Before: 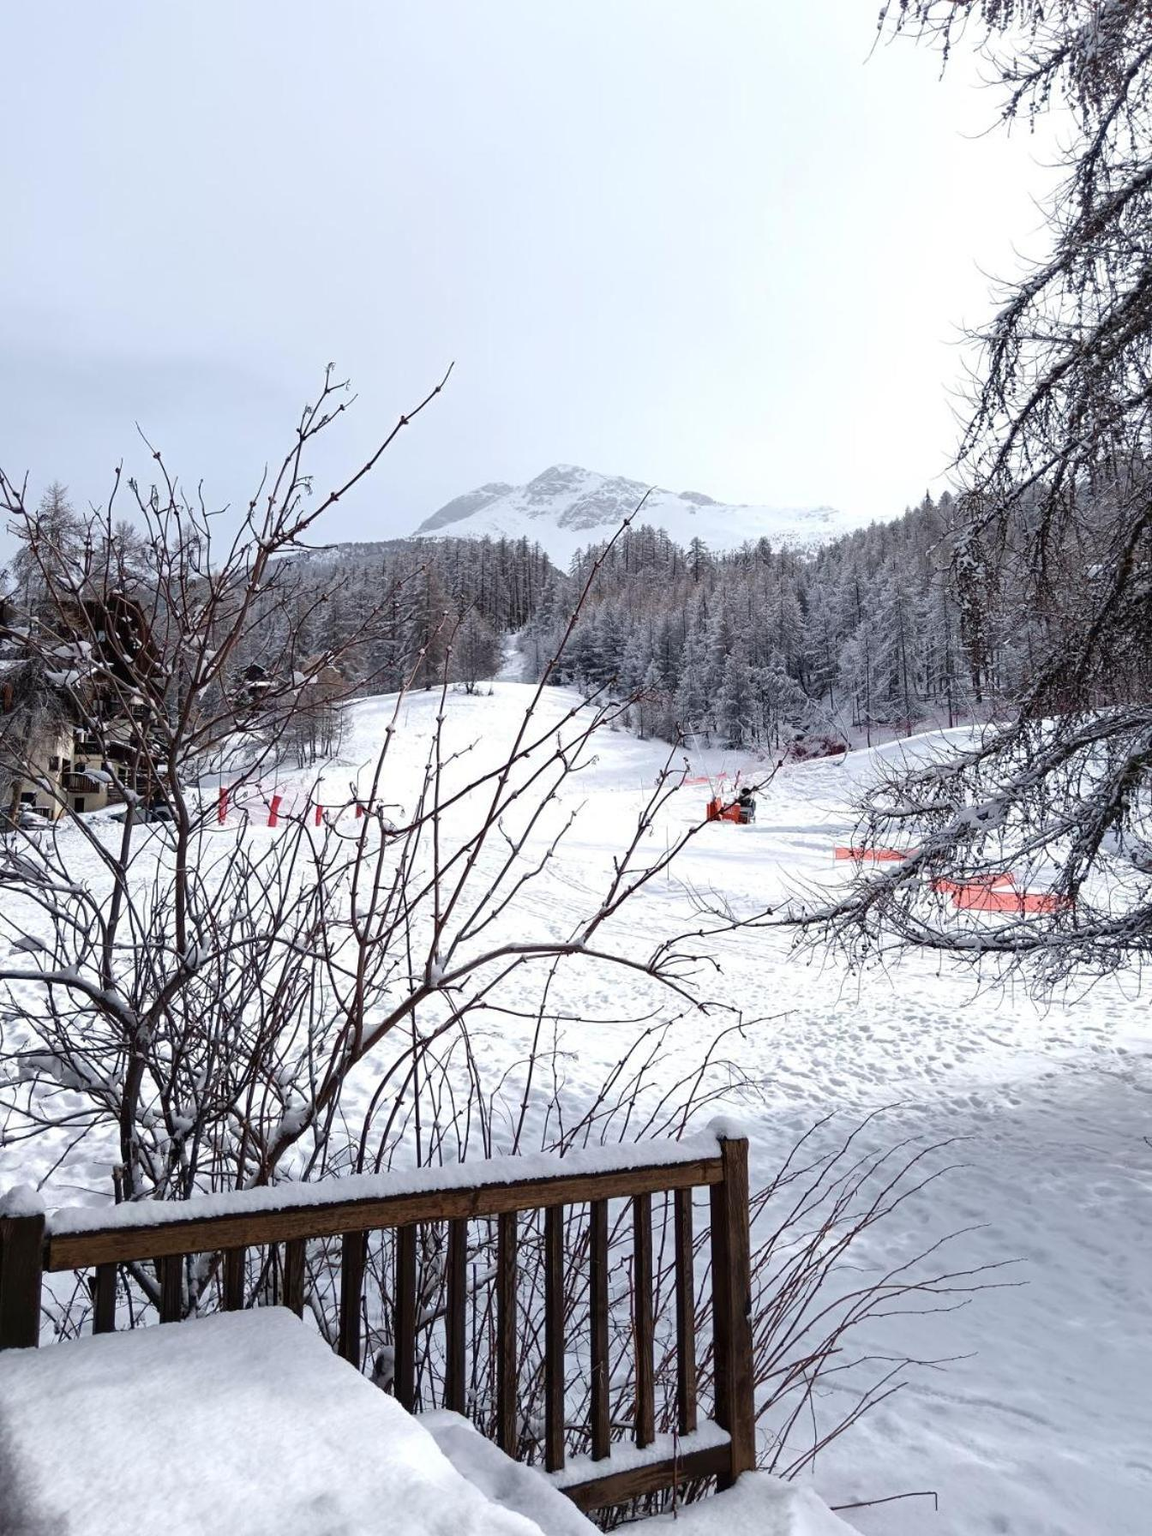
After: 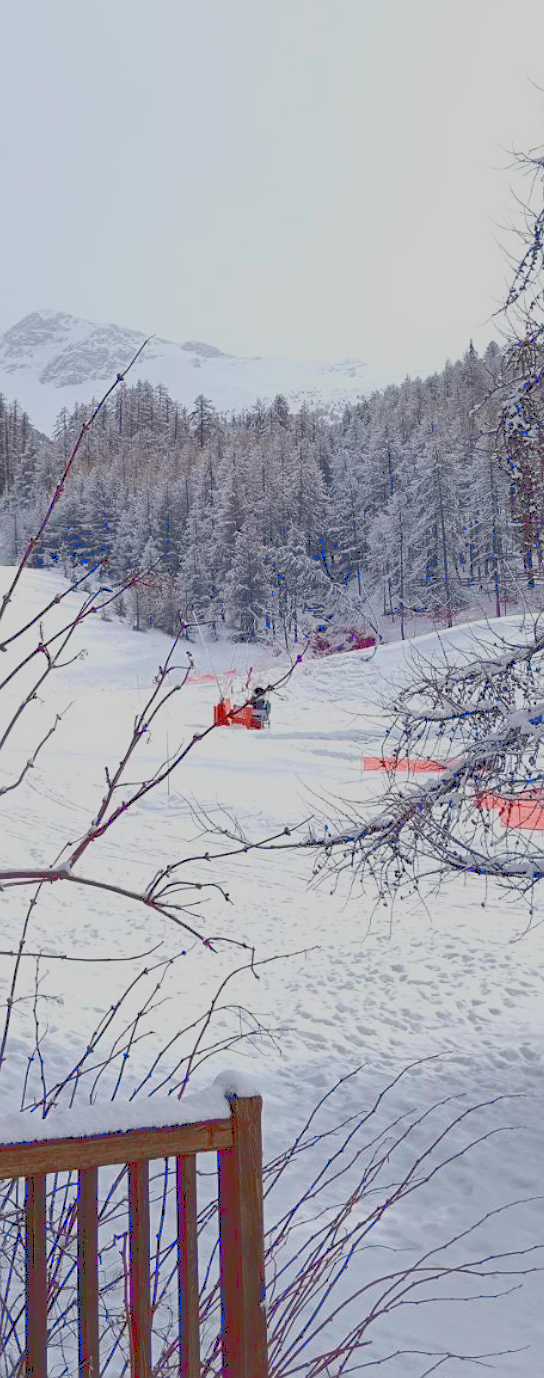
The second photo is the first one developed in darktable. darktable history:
filmic rgb: black relative exposure -16 EV, white relative exposure 4.01 EV, target black luminance 0%, hardness 7.55, latitude 72.51%, contrast 0.896, highlights saturation mix 11.48%, shadows ↔ highlights balance -0.369%, color science v6 (2022)
sharpen: amount 0.212
exposure: exposure -0.152 EV, compensate highlight preservation false
tone curve: curves: ch0 [(0, 0) (0.003, 0.264) (0.011, 0.264) (0.025, 0.265) (0.044, 0.269) (0.069, 0.273) (0.1, 0.28) (0.136, 0.292) (0.177, 0.309) (0.224, 0.336) (0.277, 0.371) (0.335, 0.412) (0.399, 0.469) (0.468, 0.533) (0.543, 0.595) (0.623, 0.66) (0.709, 0.73) (0.801, 0.8) (0.898, 0.854) (1, 1)], color space Lab, linked channels, preserve colors none
crop: left 45.507%, top 12.999%, right 13.978%, bottom 10.059%
